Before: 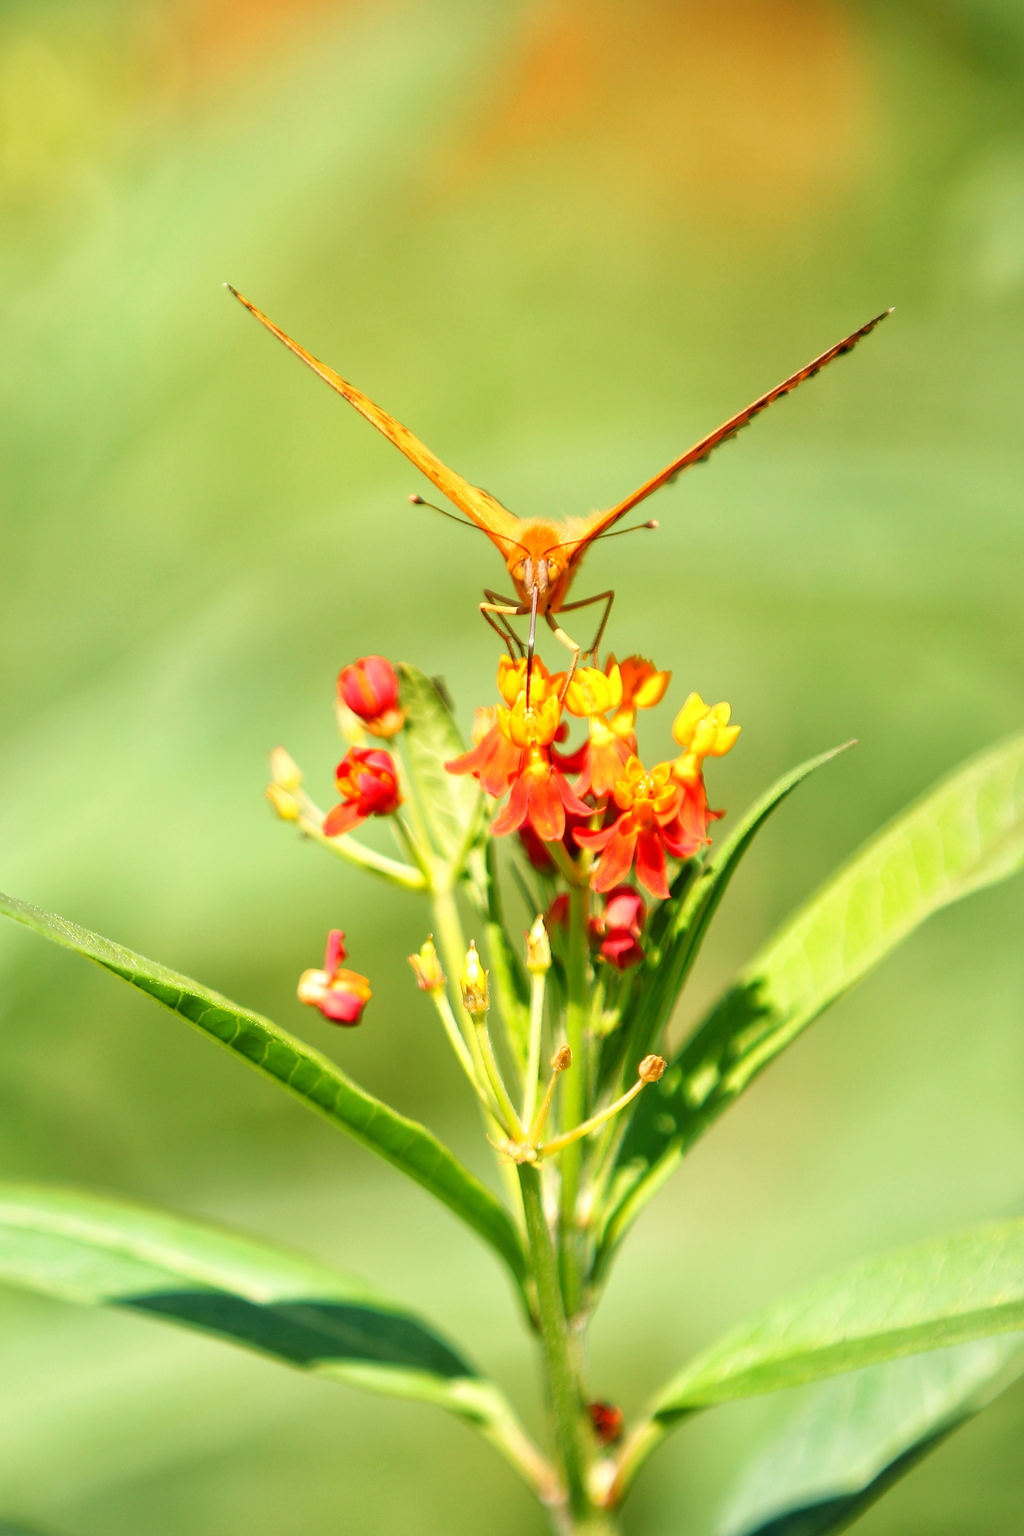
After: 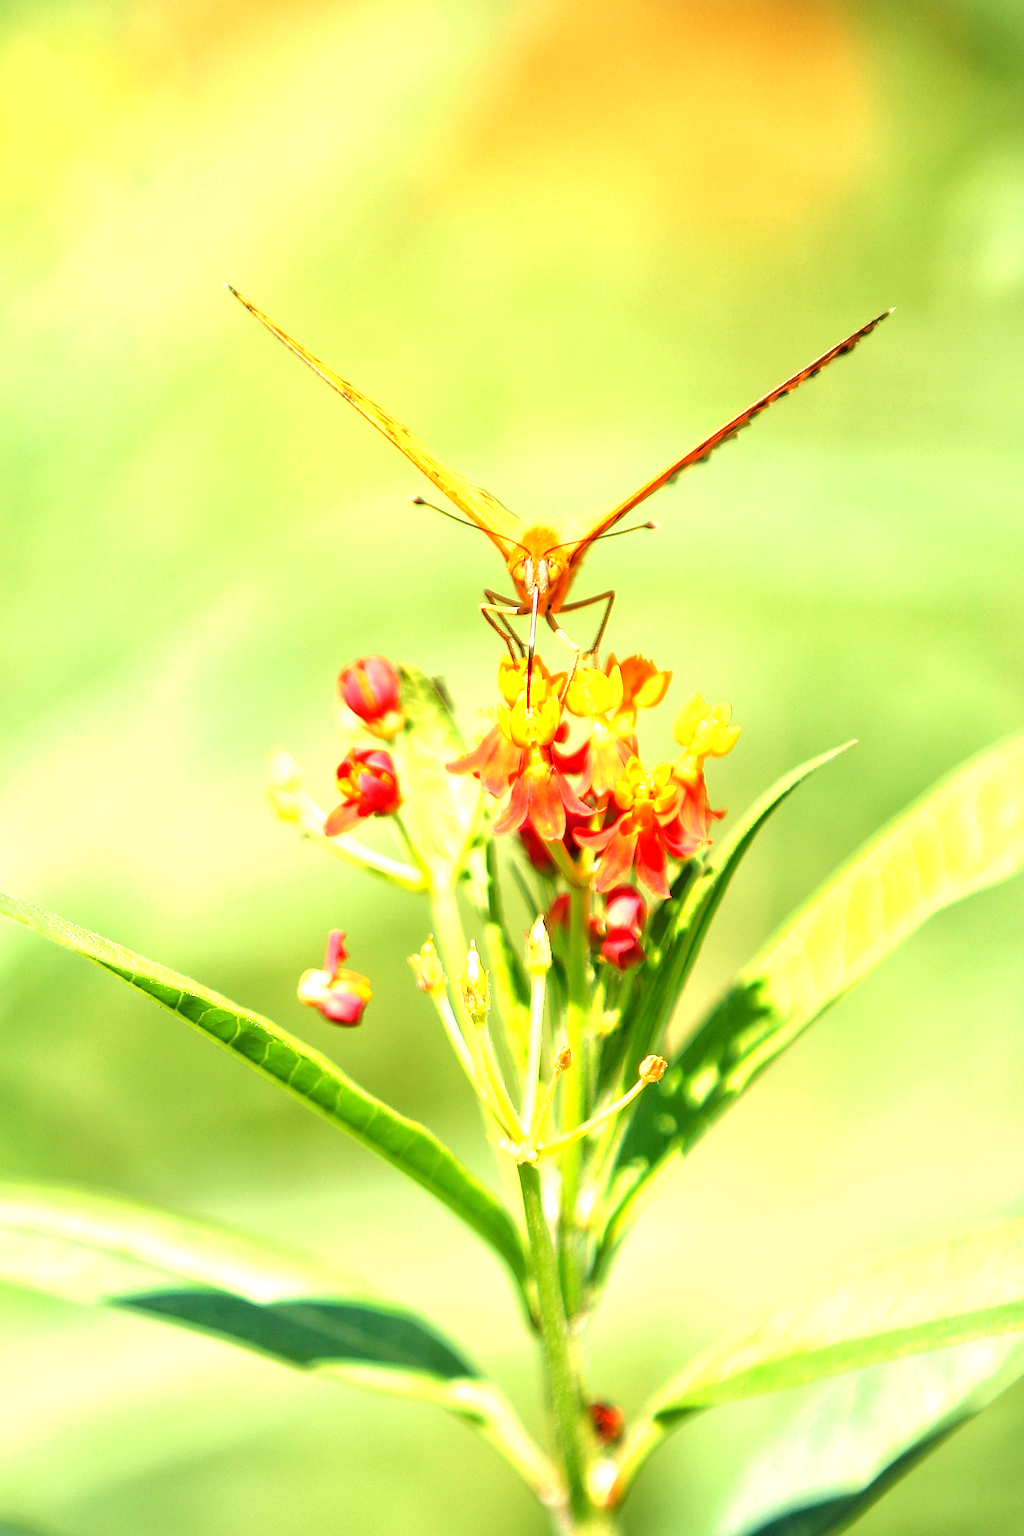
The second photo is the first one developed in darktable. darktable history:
exposure: exposure 0.911 EV, compensate highlight preservation false
sharpen: on, module defaults
